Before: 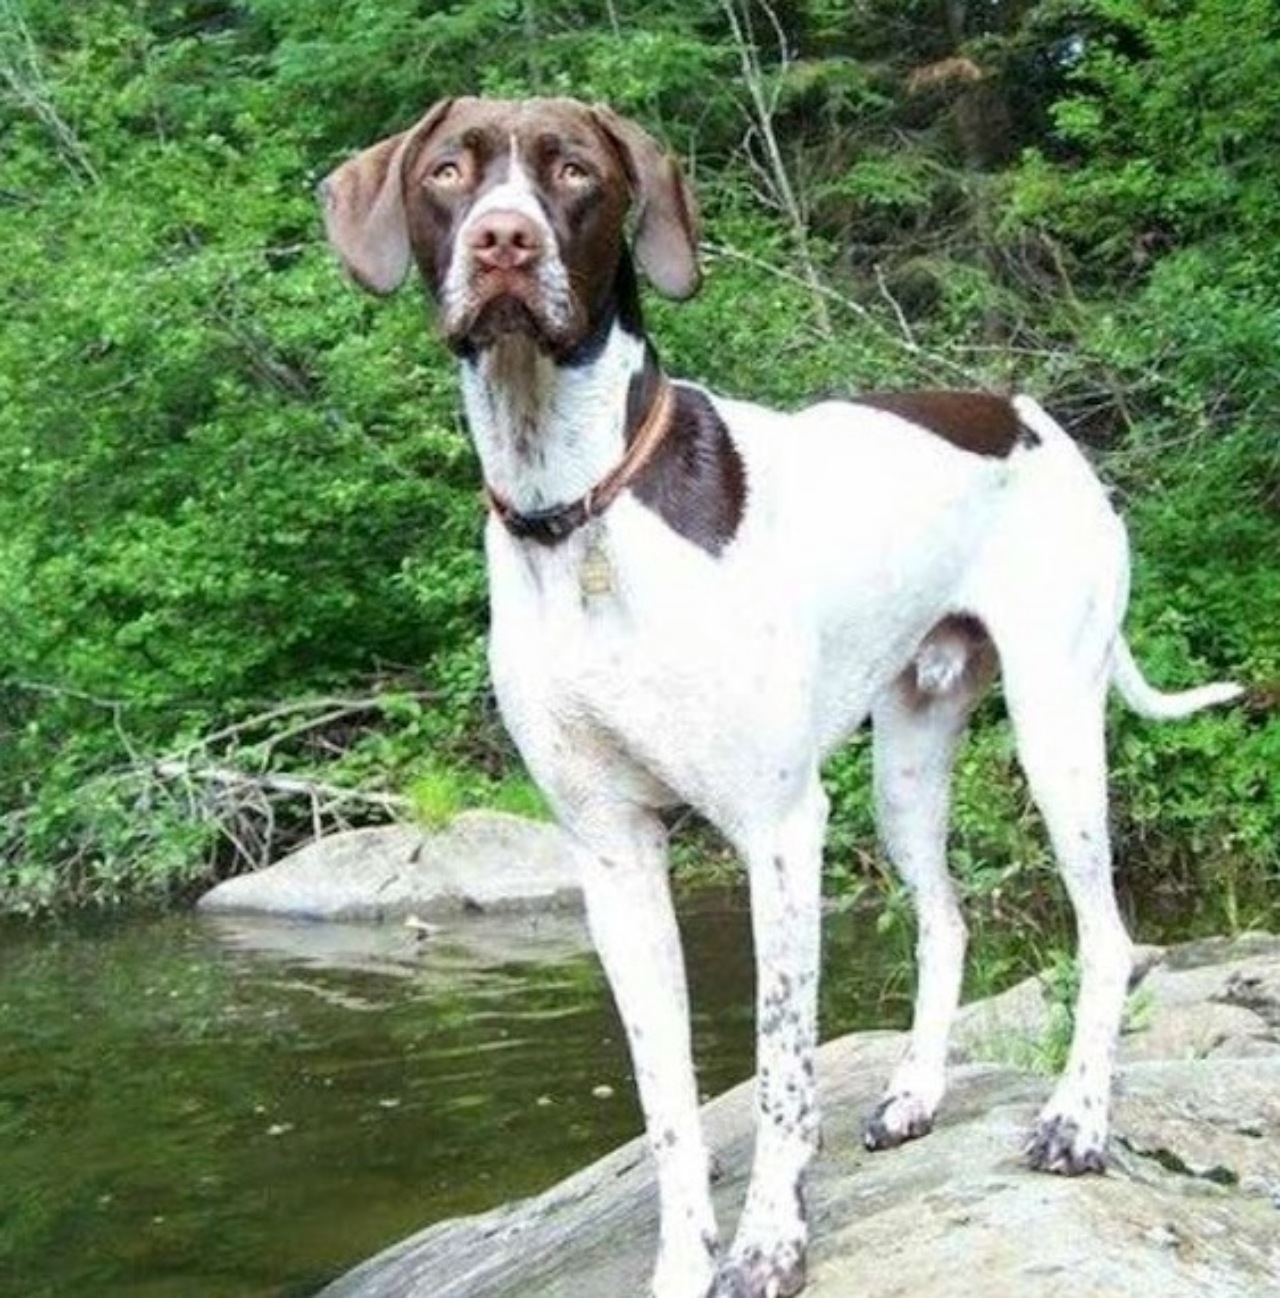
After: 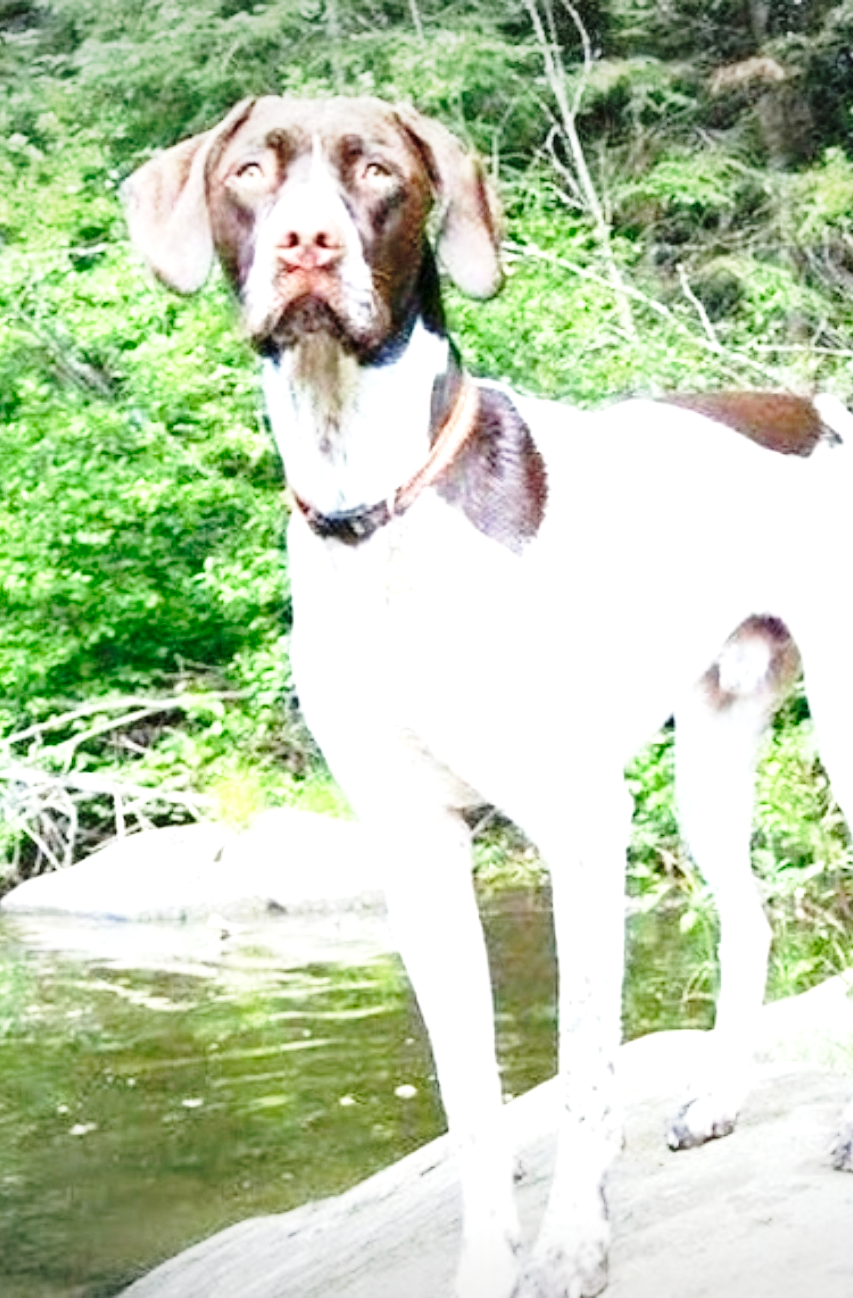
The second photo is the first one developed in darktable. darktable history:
crop and rotate: left 15.446%, right 17.836%
exposure: exposure 1.15 EV, compensate highlight preservation false
base curve: curves: ch0 [(0, 0) (0.028, 0.03) (0.121, 0.232) (0.46, 0.748) (0.859, 0.968) (1, 1)], preserve colors none
vignetting: fall-off start 100%, brightness -0.282, width/height ratio 1.31
